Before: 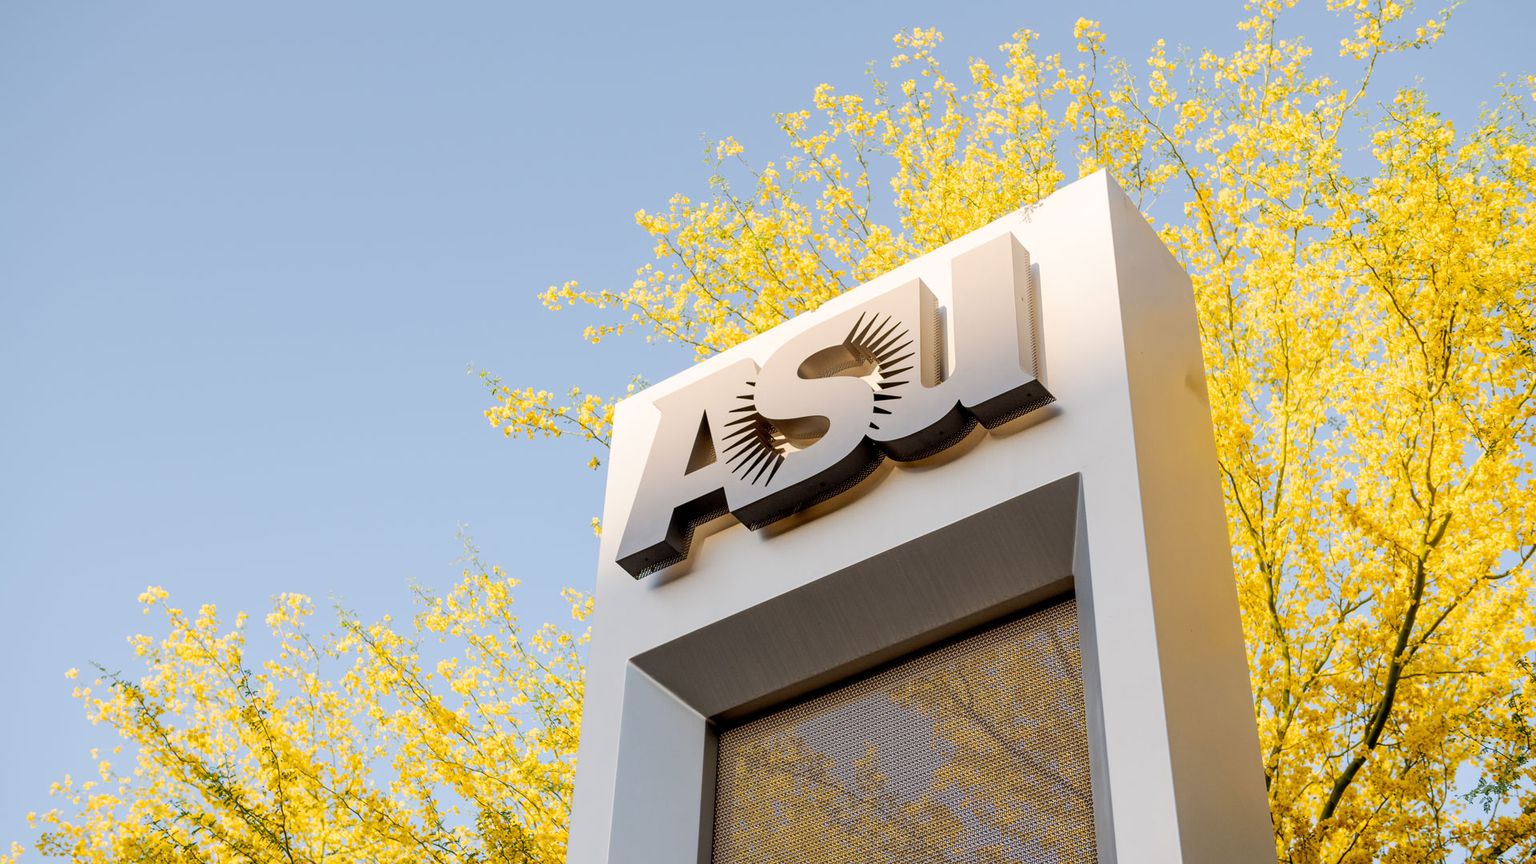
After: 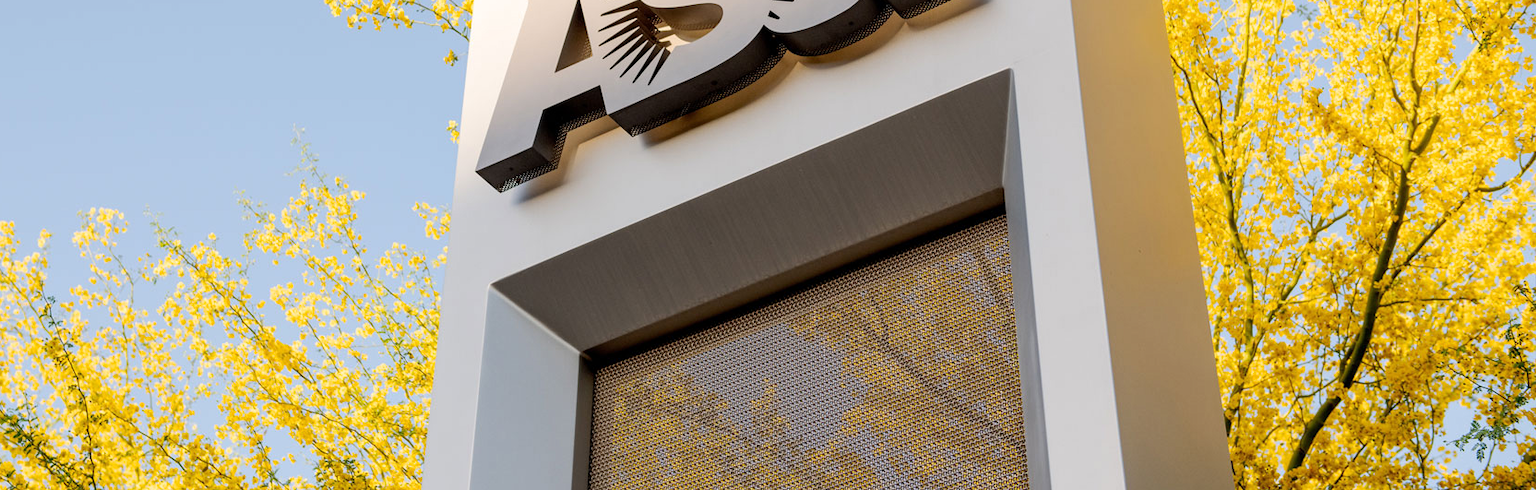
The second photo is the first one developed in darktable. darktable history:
tone equalizer: mask exposure compensation -0.509 EV
crop and rotate: left 13.267%, top 47.841%, bottom 2.842%
